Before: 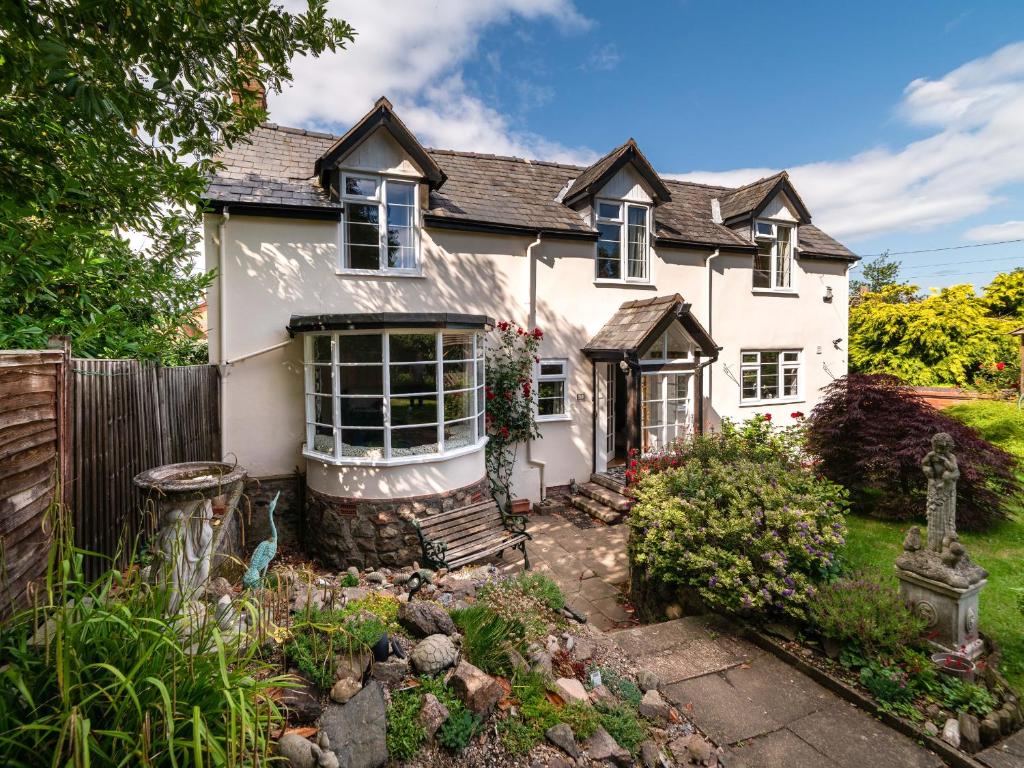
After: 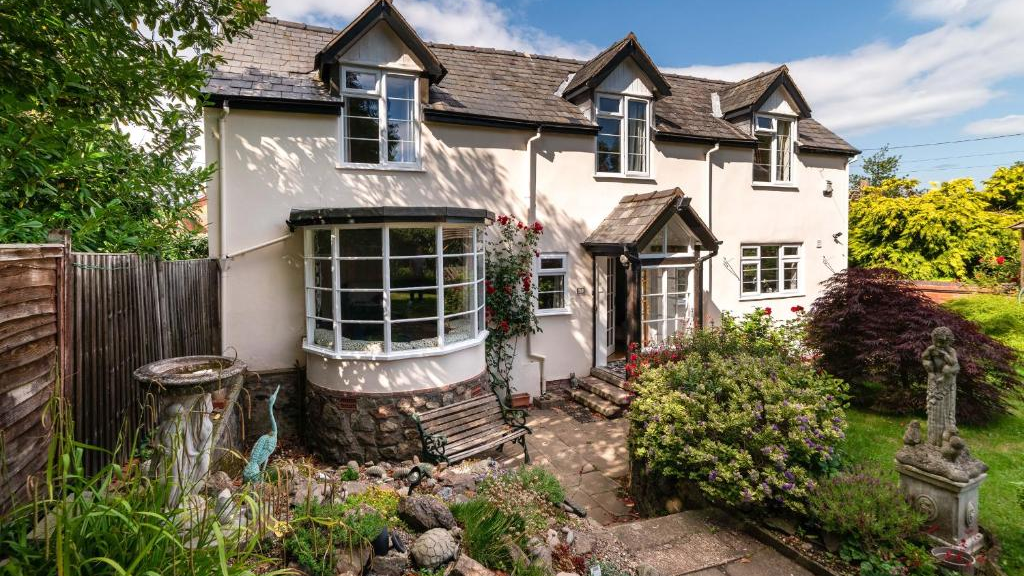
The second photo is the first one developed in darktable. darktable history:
exposure: compensate highlight preservation false
crop: top 13.819%, bottom 11.169%
